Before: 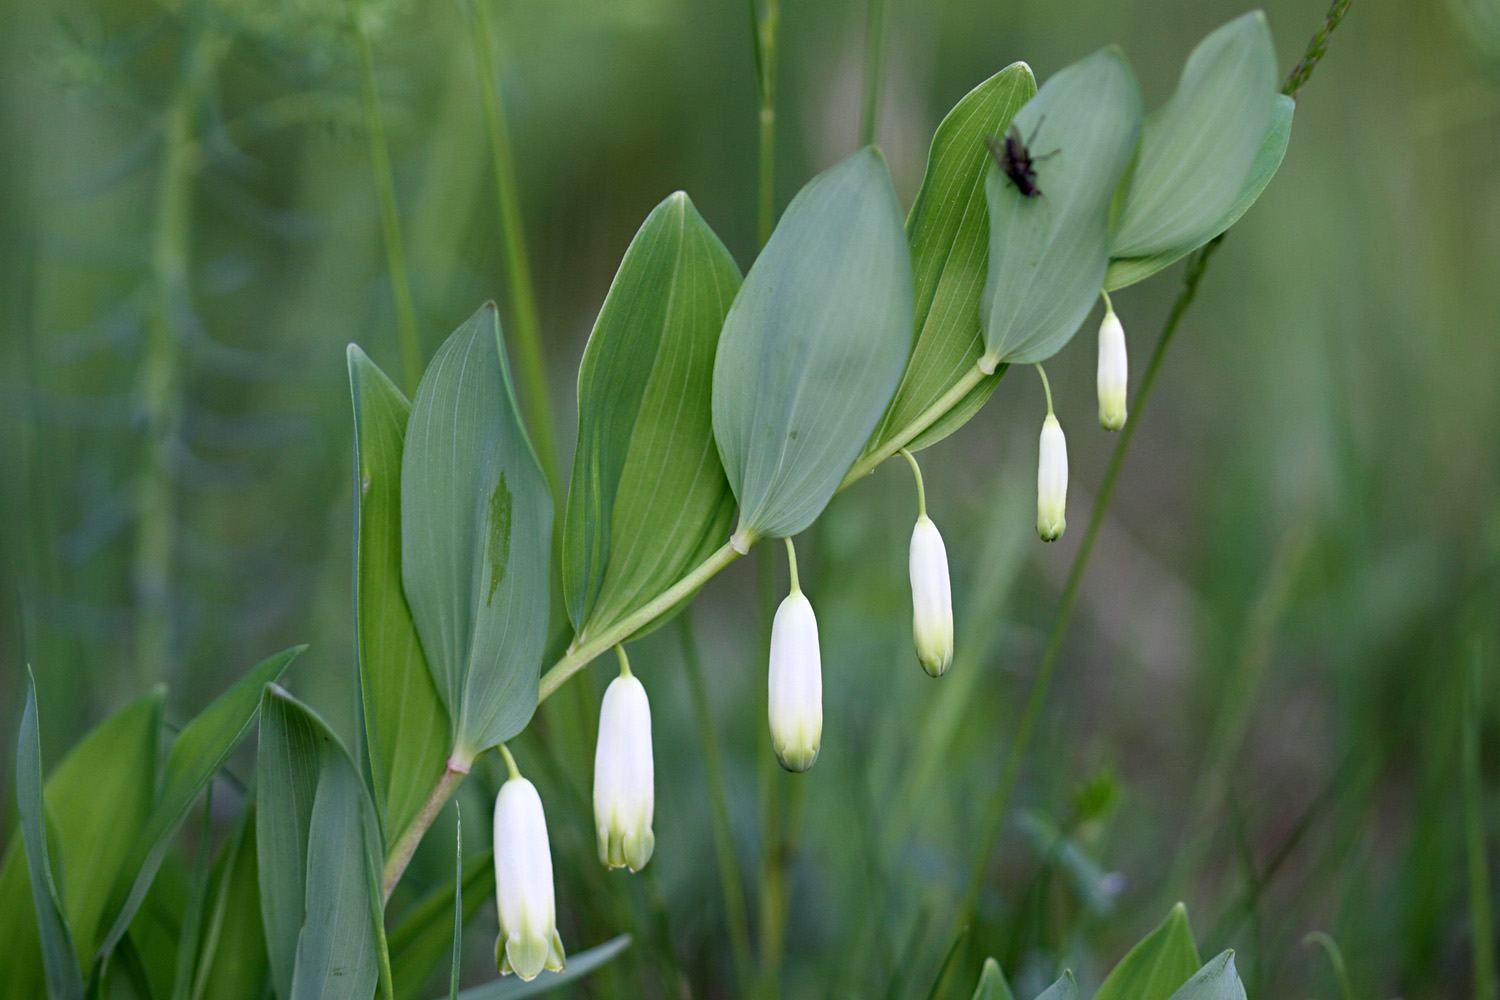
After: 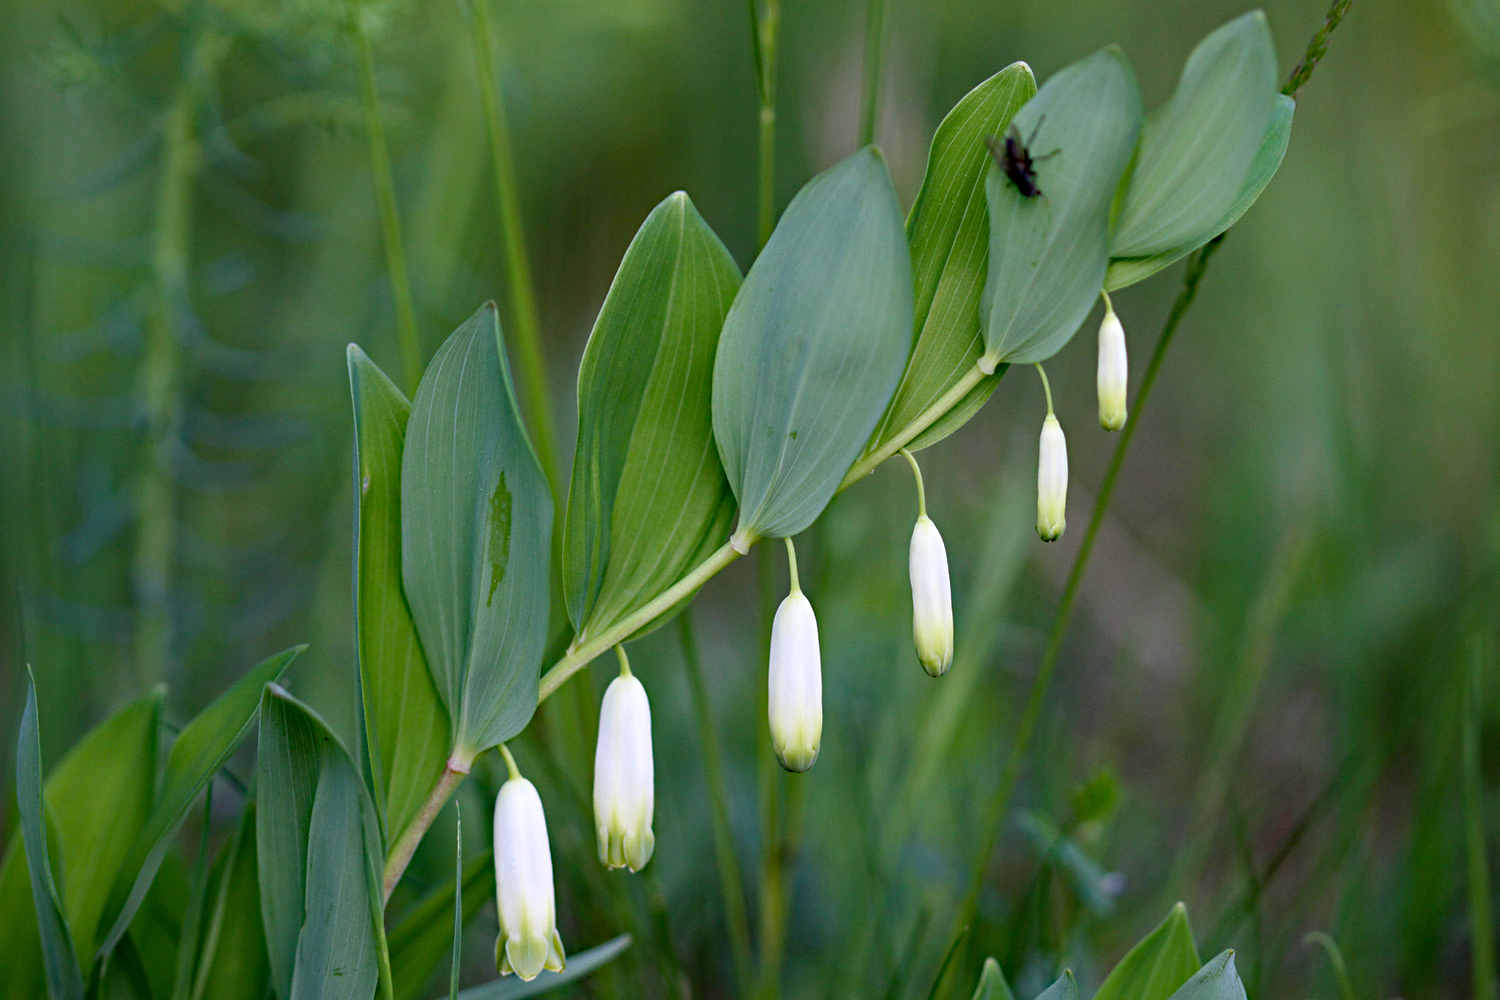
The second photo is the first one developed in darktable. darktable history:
haze removal: strength 0.3, distance 0.245, compatibility mode true, adaptive false
